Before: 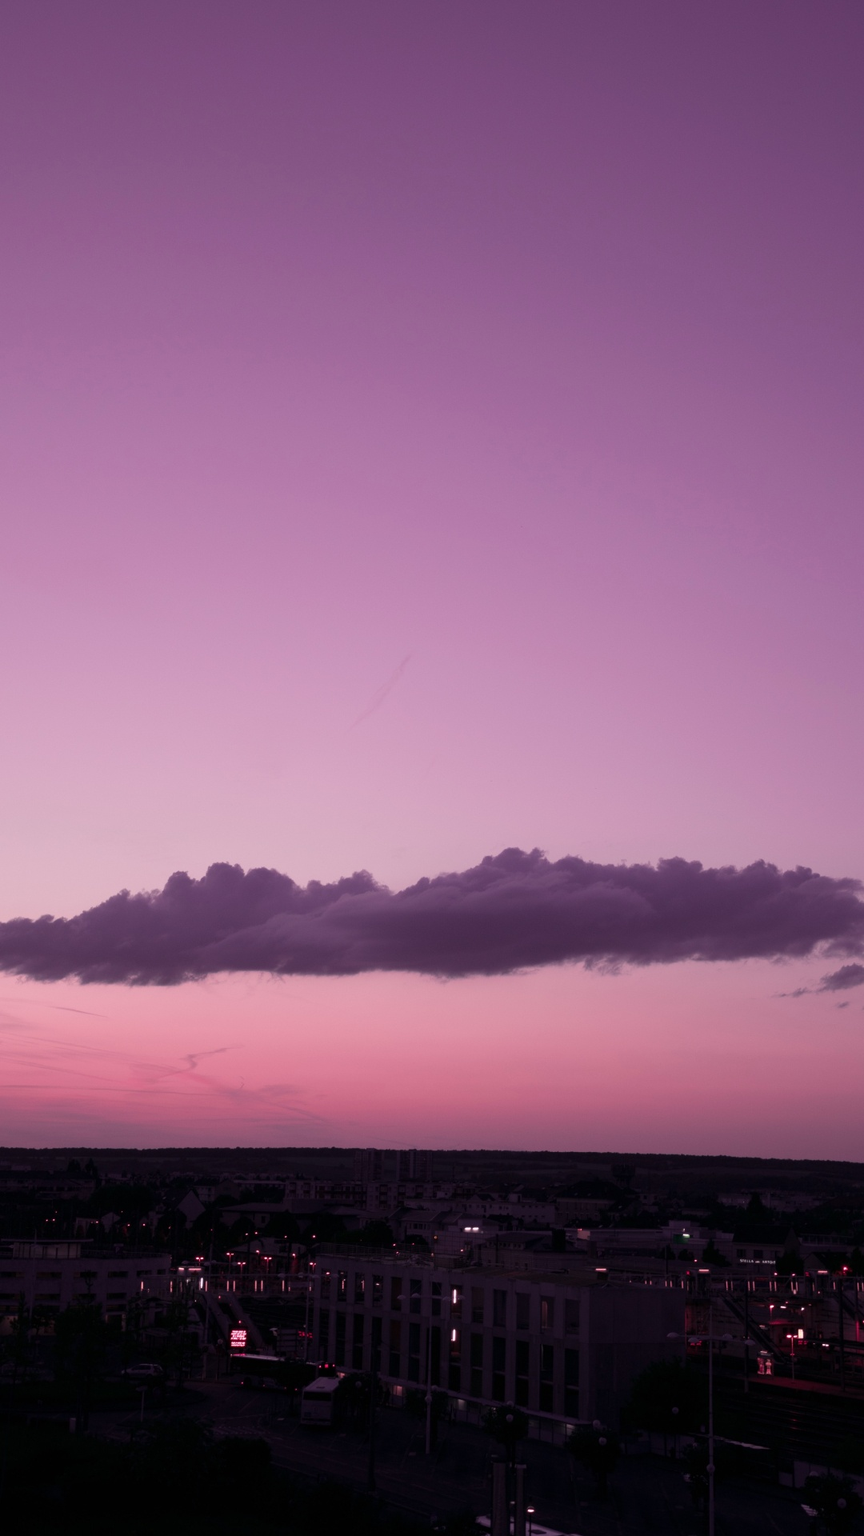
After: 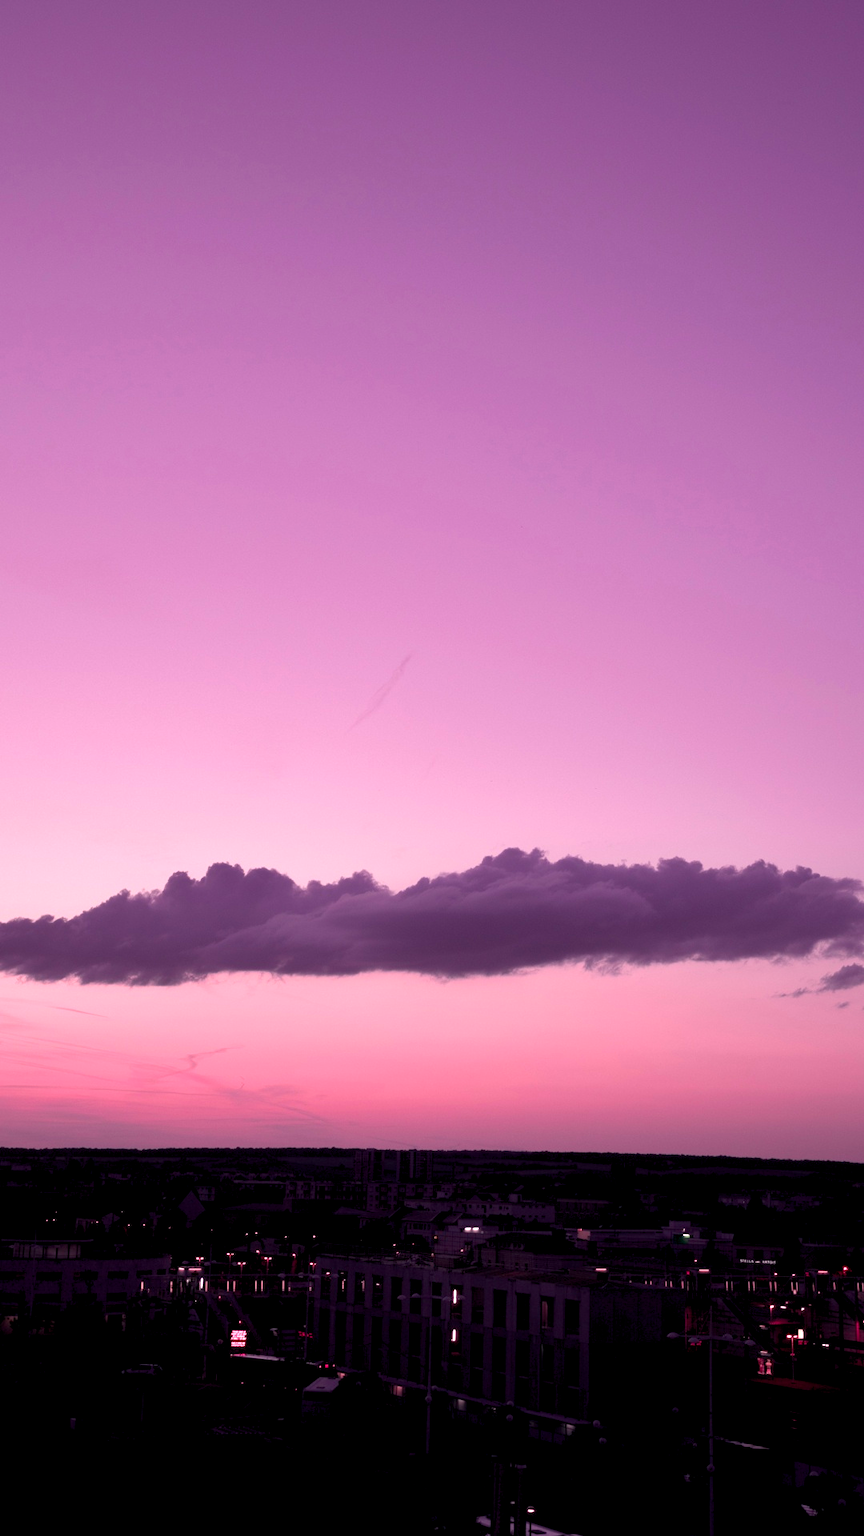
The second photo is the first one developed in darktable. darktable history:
color balance rgb: shadows lift › chroma 0.851%, shadows lift › hue 115.58°, highlights gain › luminance 7.411%, highlights gain › chroma 0.884%, highlights gain › hue 50.1°, global offset › luminance -0.472%, perceptual saturation grading › global saturation 8.927%, global vibrance 20%
shadows and highlights: shadows 12.85, white point adjustment 1.33, soften with gaussian
exposure: black level correction 0.001, exposure 0.499 EV, compensate highlight preservation false
